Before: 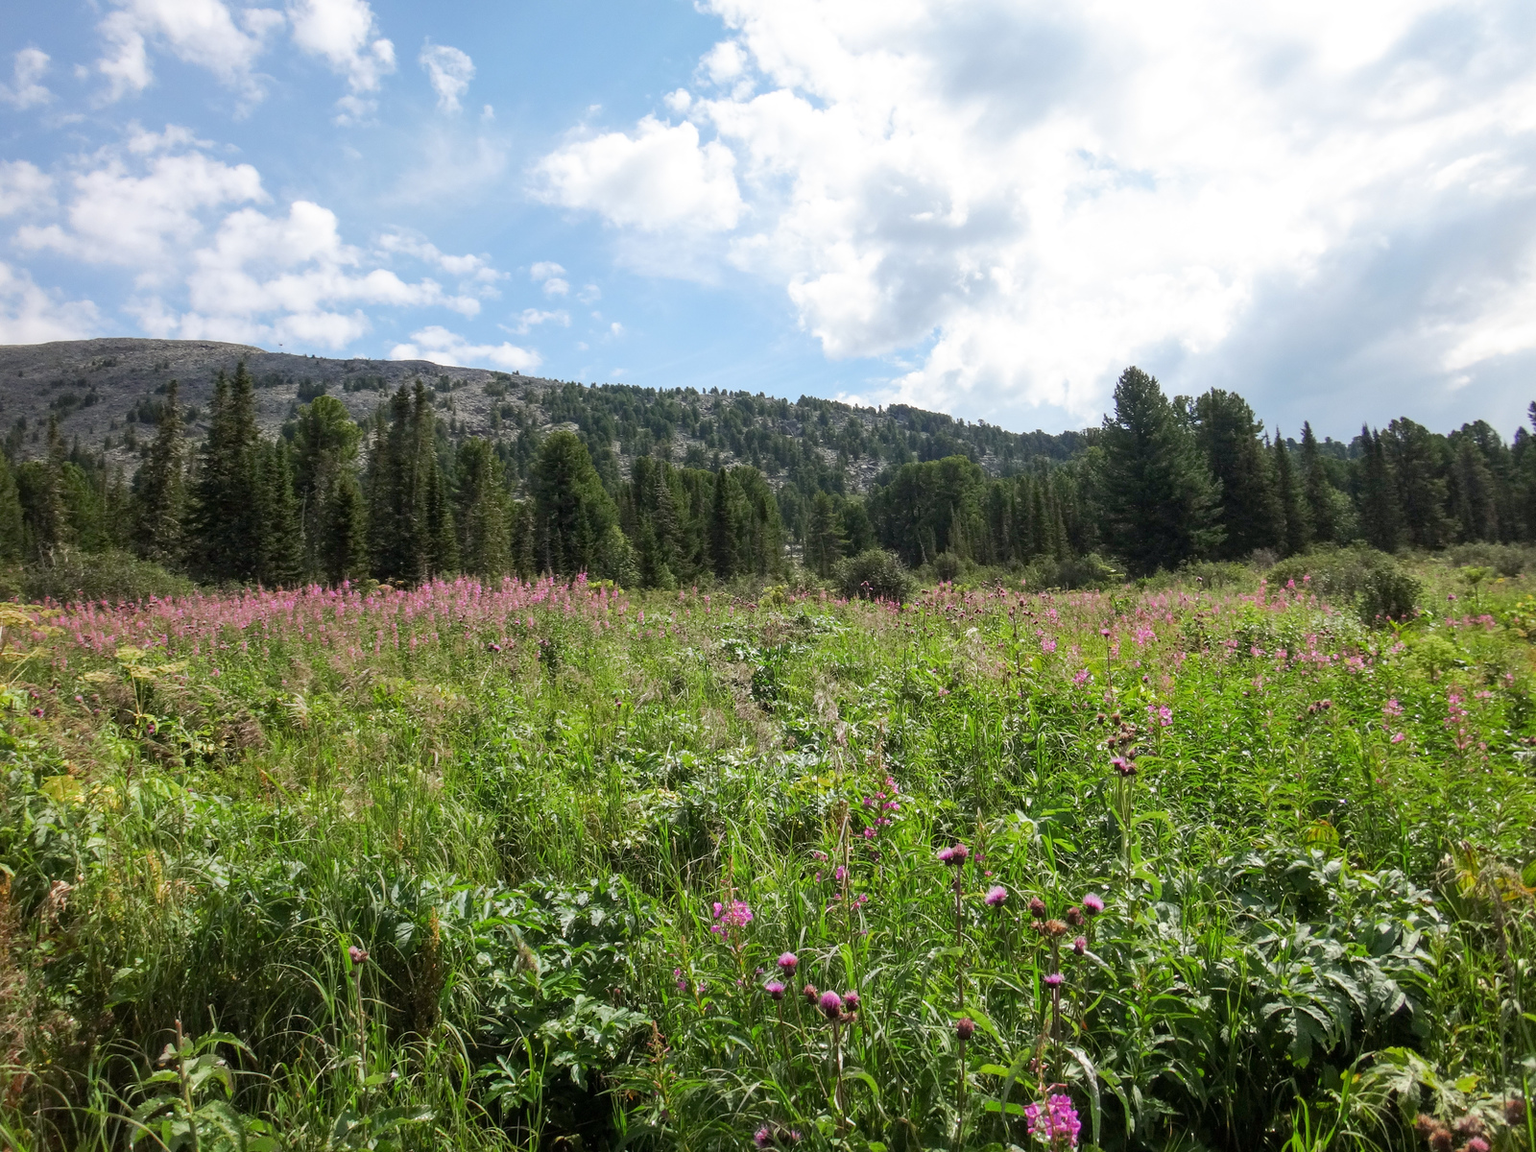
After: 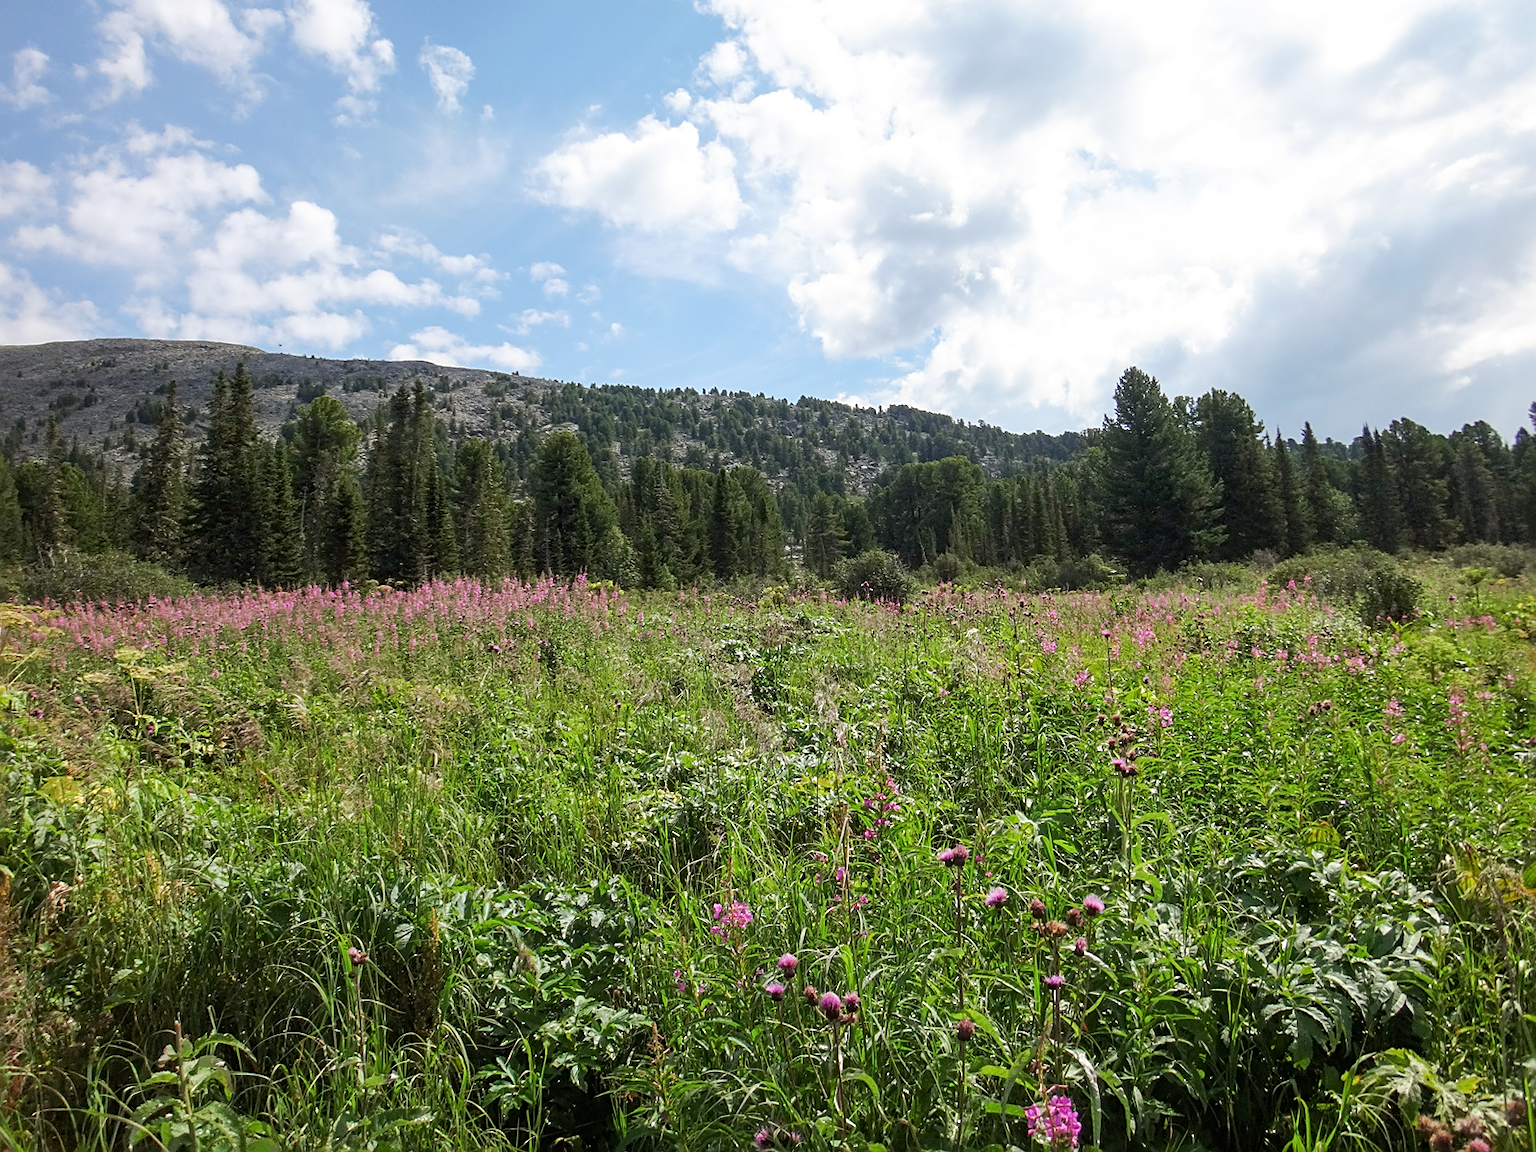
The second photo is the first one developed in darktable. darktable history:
crop: left 0.122%
sharpen: on, module defaults
